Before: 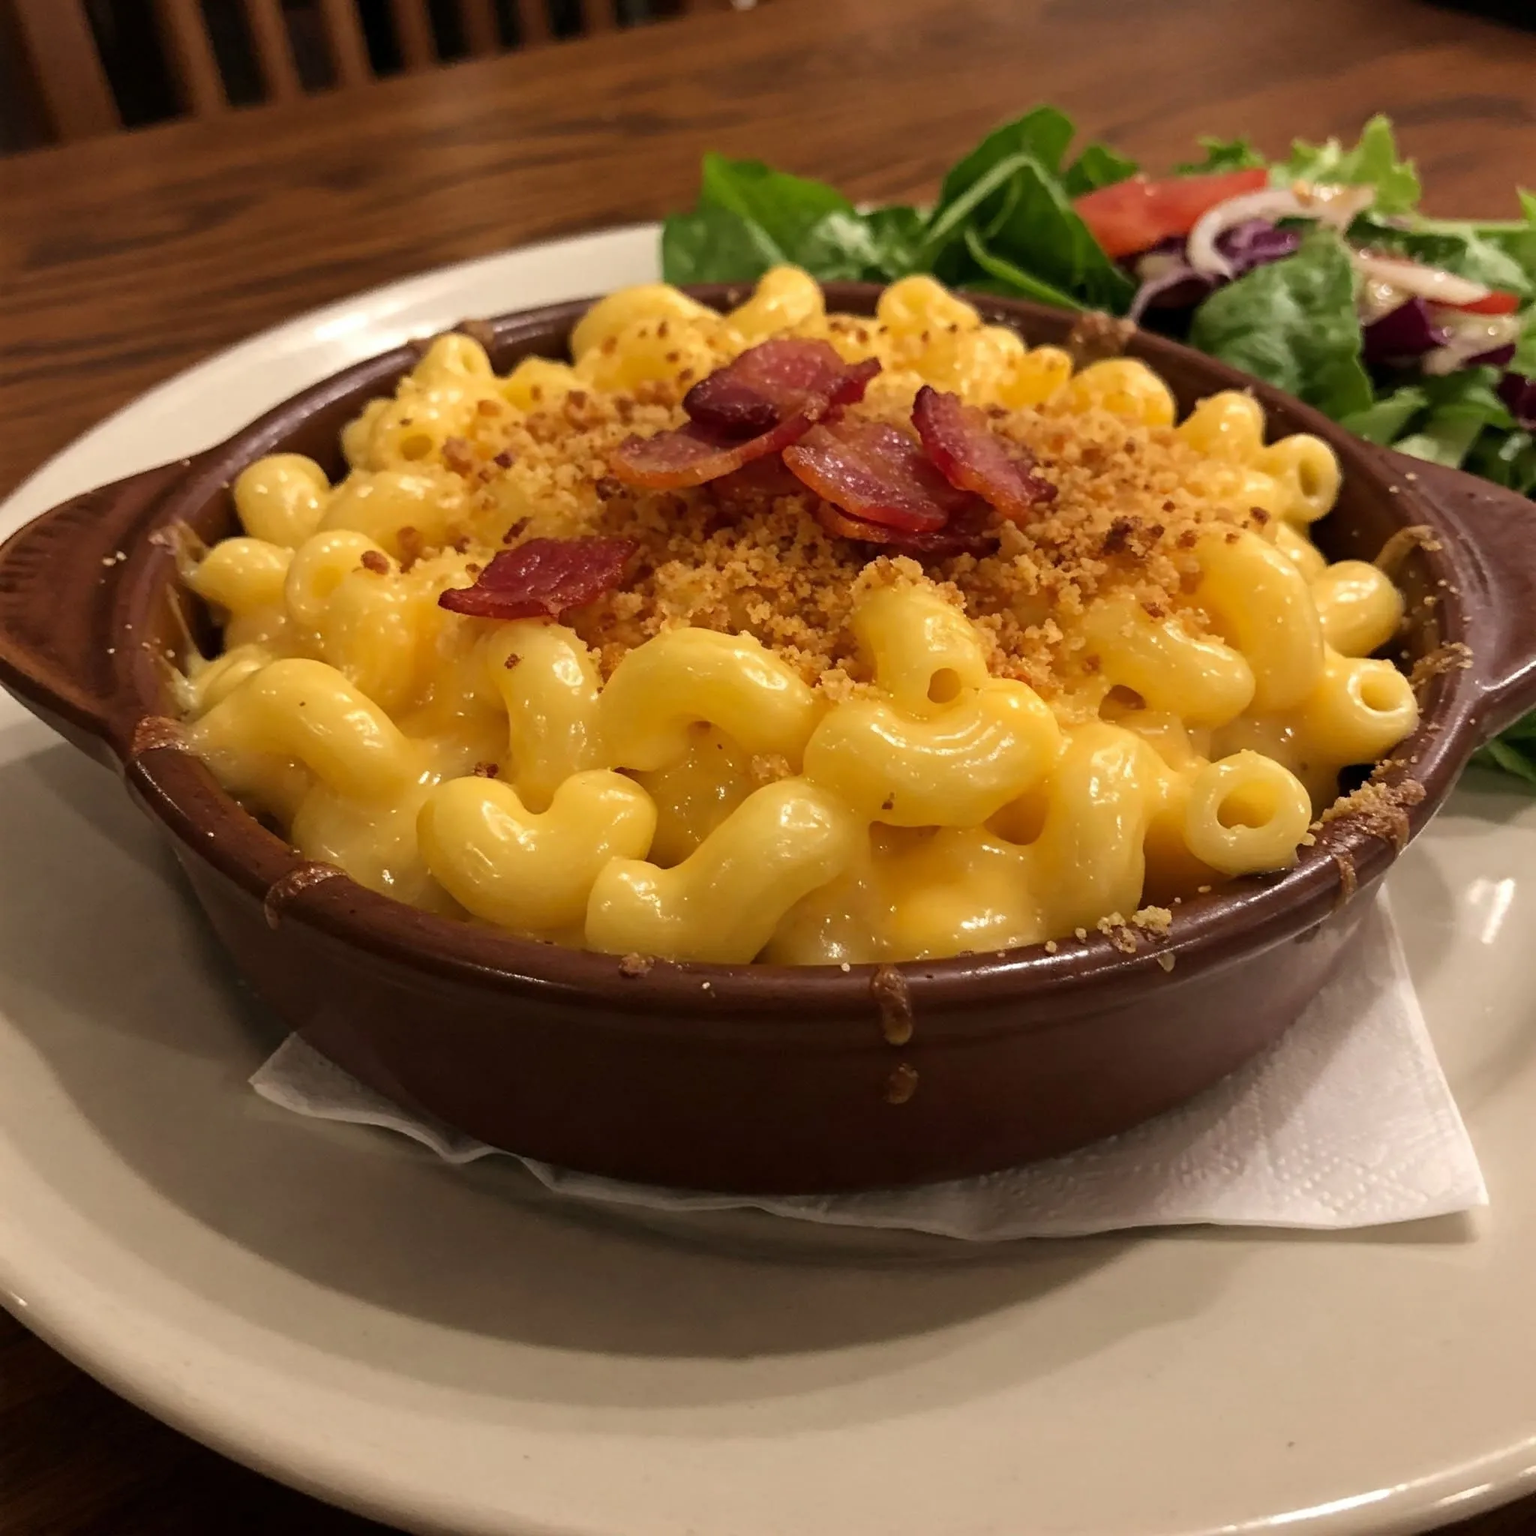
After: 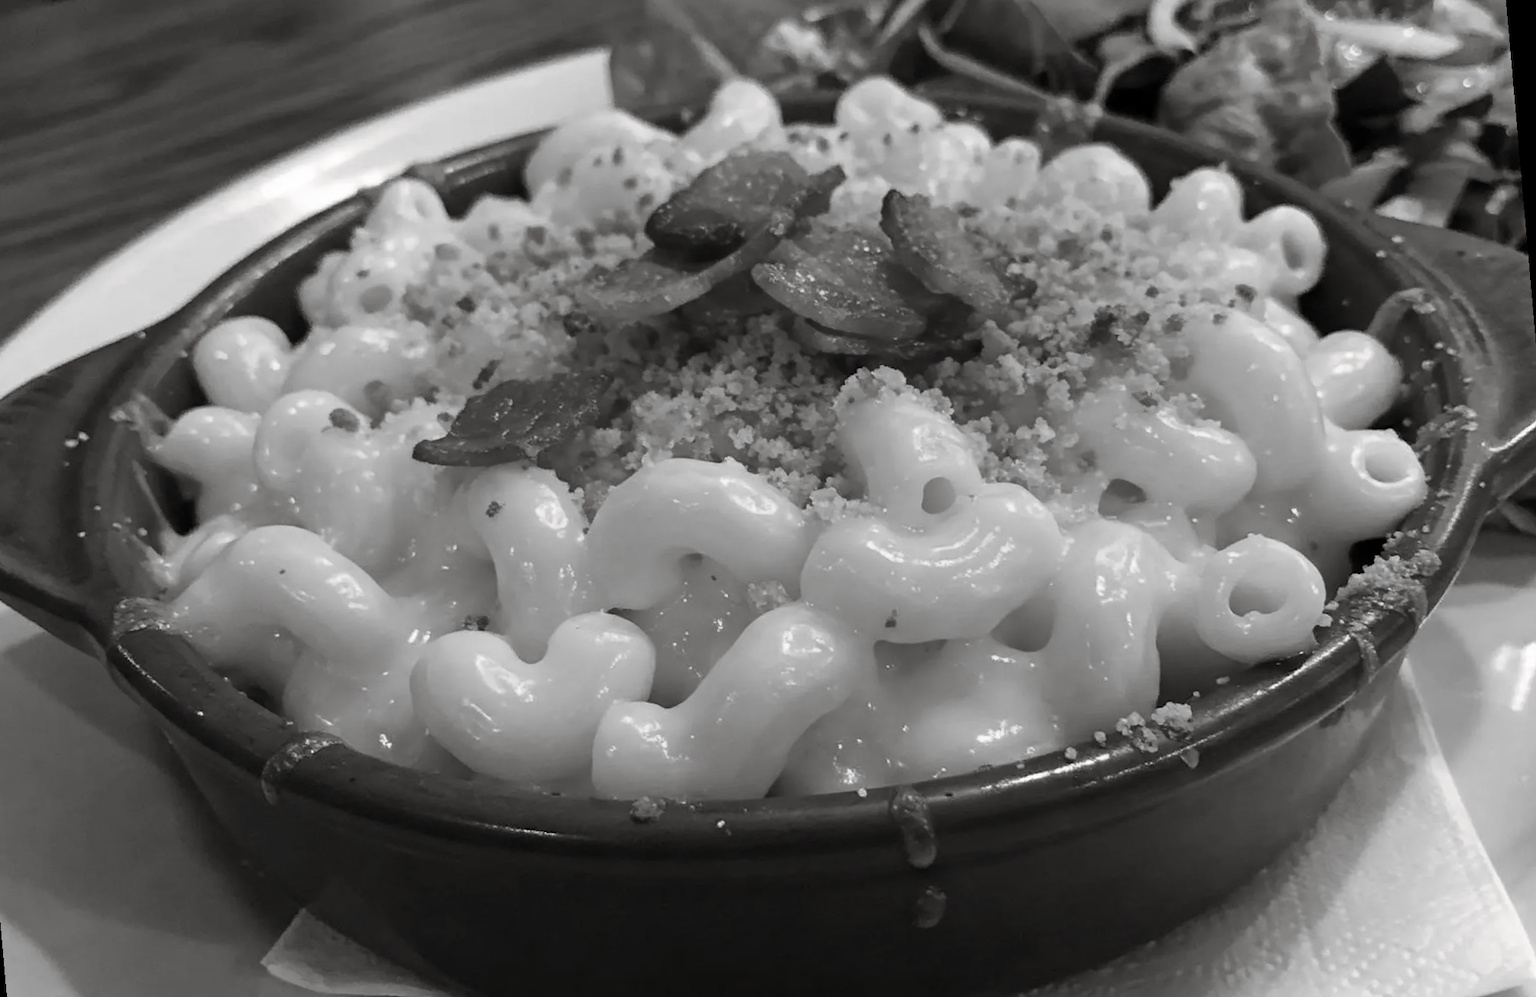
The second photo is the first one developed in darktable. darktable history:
rotate and perspective: rotation -5°, crop left 0.05, crop right 0.952, crop top 0.11, crop bottom 0.89
monochrome: a -3.63, b -0.465
crop: left 0.387%, top 5.469%, bottom 19.809%
split-toning: shadows › hue 36°, shadows › saturation 0.05, highlights › hue 10.8°, highlights › saturation 0.15, compress 40%
